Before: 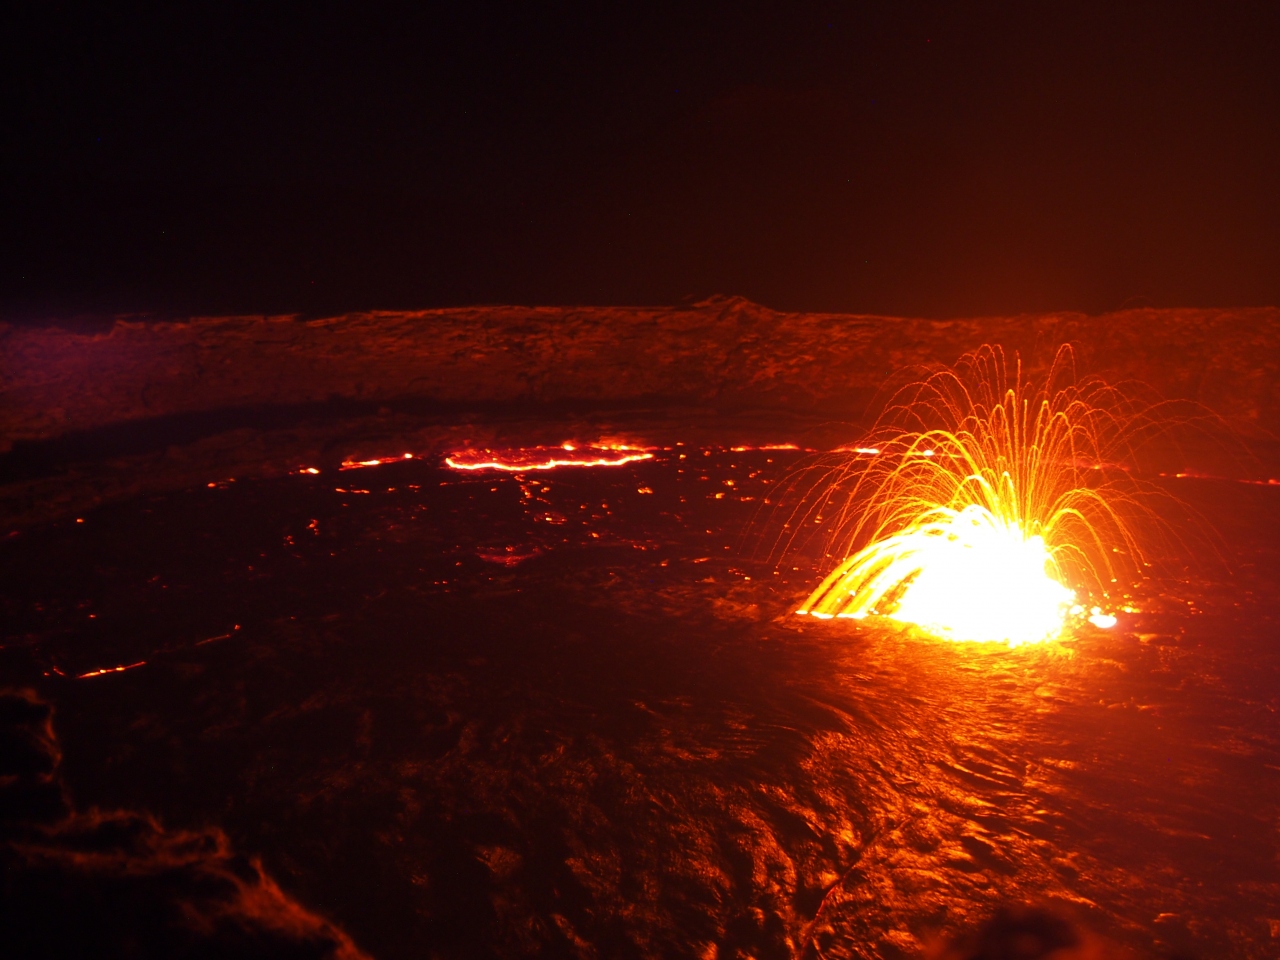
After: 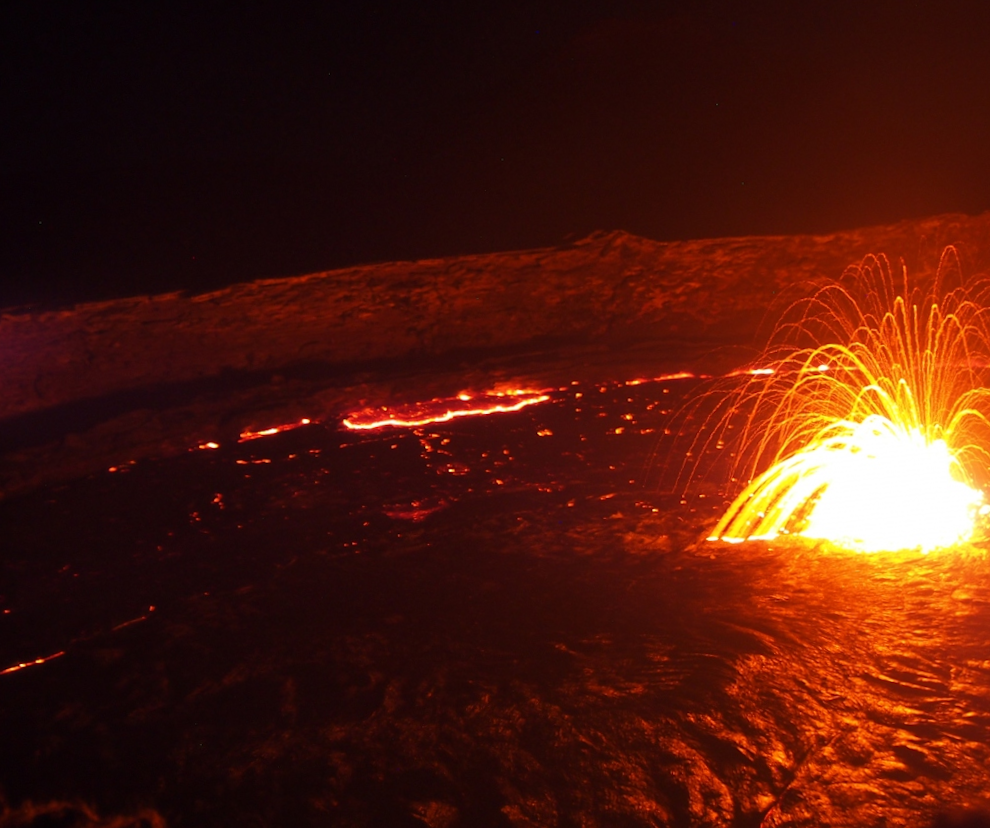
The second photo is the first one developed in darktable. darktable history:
crop and rotate: angle 1°, left 4.281%, top 0.642%, right 11.383%, bottom 2.486%
rotate and perspective: rotation -4.57°, crop left 0.054, crop right 0.944, crop top 0.087, crop bottom 0.914
